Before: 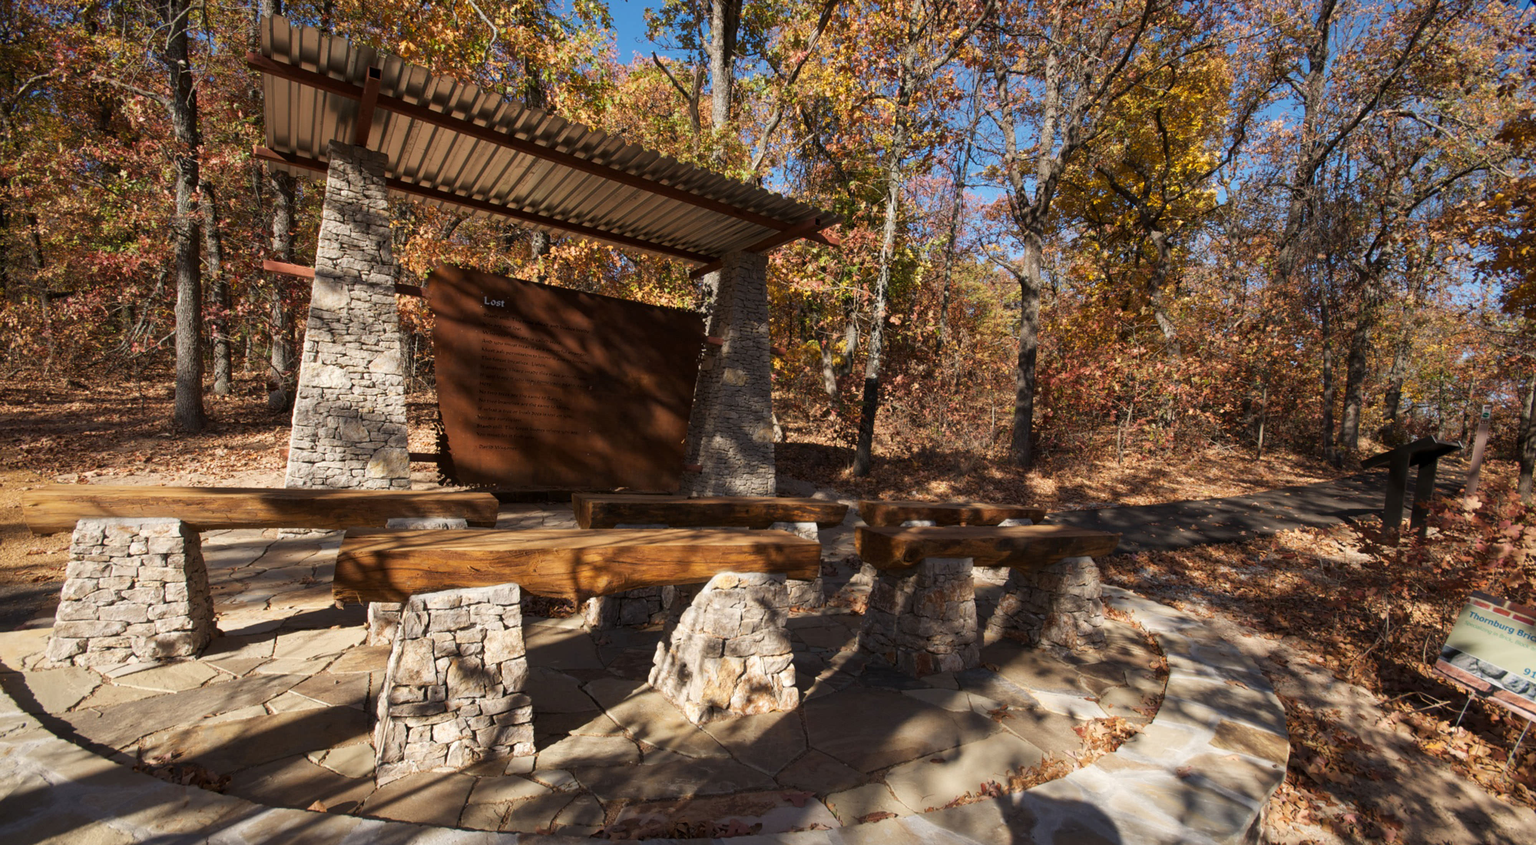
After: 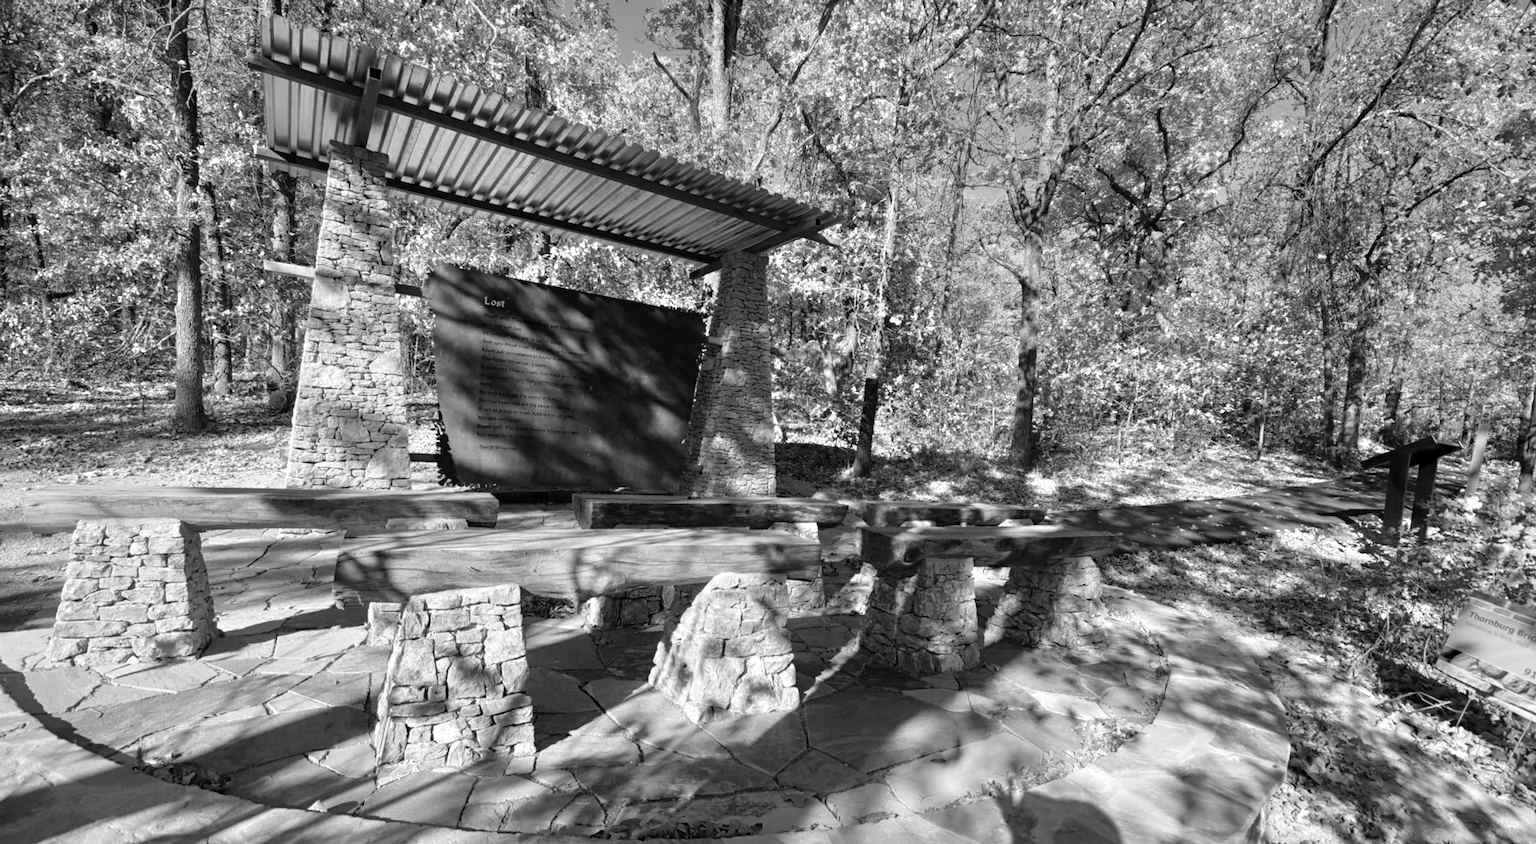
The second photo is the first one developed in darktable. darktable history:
tone equalizer: -7 EV 0.15 EV, -6 EV 0.6 EV, -5 EV 1.15 EV, -4 EV 1.33 EV, -3 EV 1.15 EV, -2 EV 0.6 EV, -1 EV 0.15 EV, mask exposure compensation -0.5 EV
haze removal: compatibility mode true, adaptive false
color zones: curves: ch0 [(0.004, 0.588) (0.116, 0.636) (0.259, 0.476) (0.423, 0.464) (0.75, 0.5)]; ch1 [(0, 0) (0.143, 0) (0.286, 0) (0.429, 0) (0.571, 0) (0.714, 0) (0.857, 0)]
